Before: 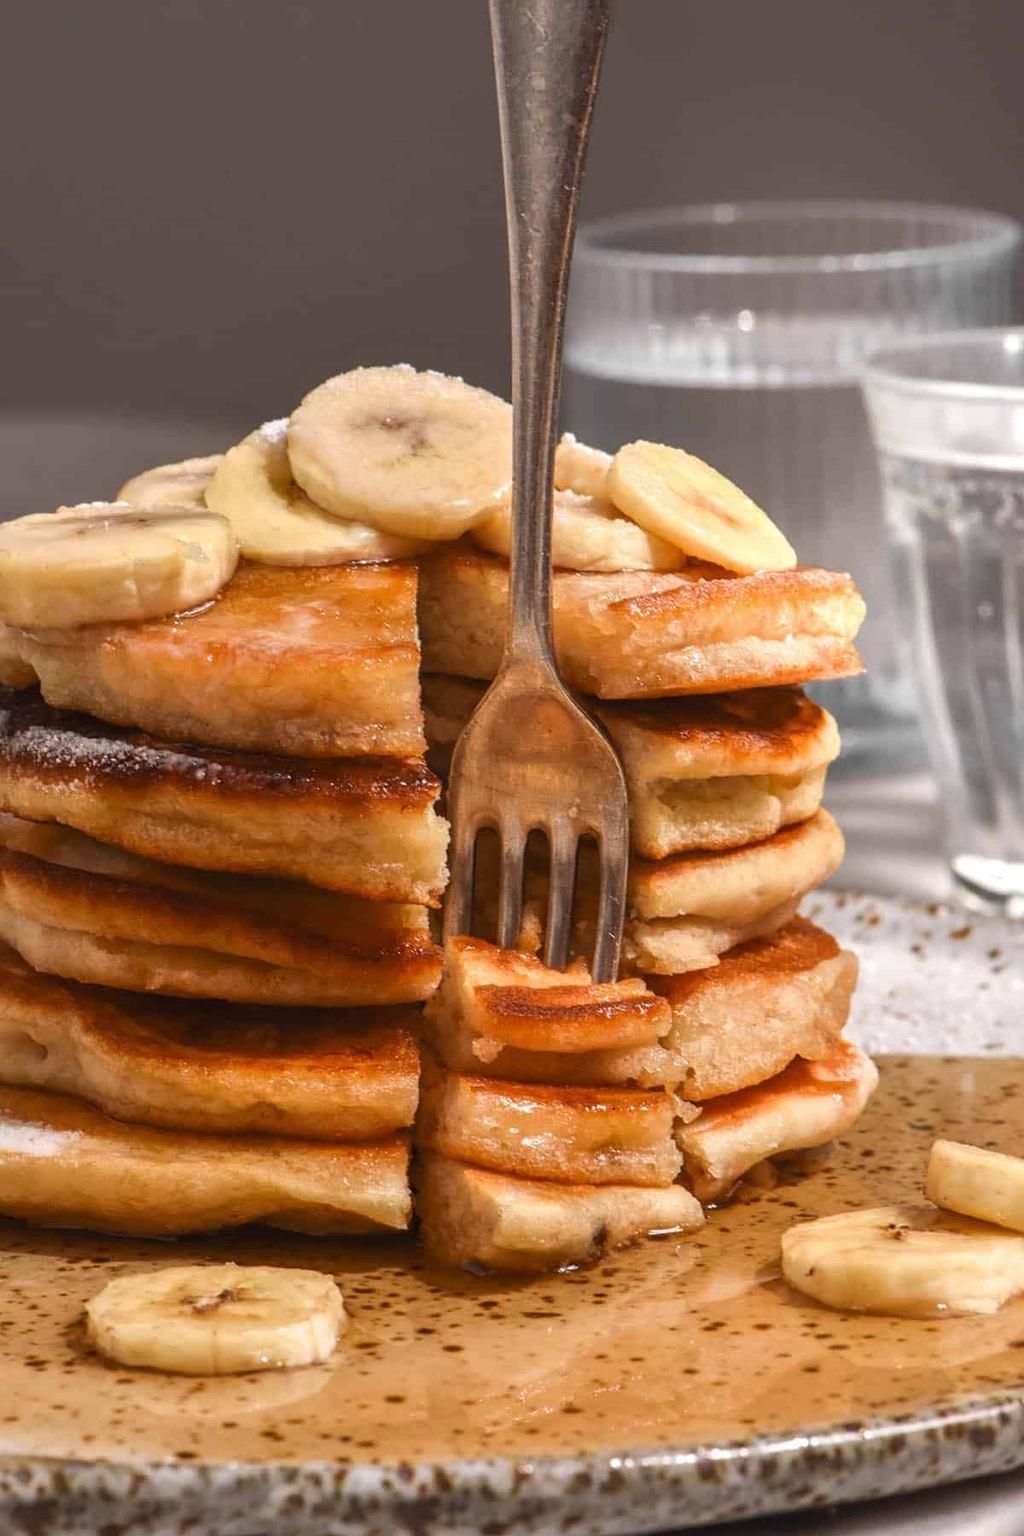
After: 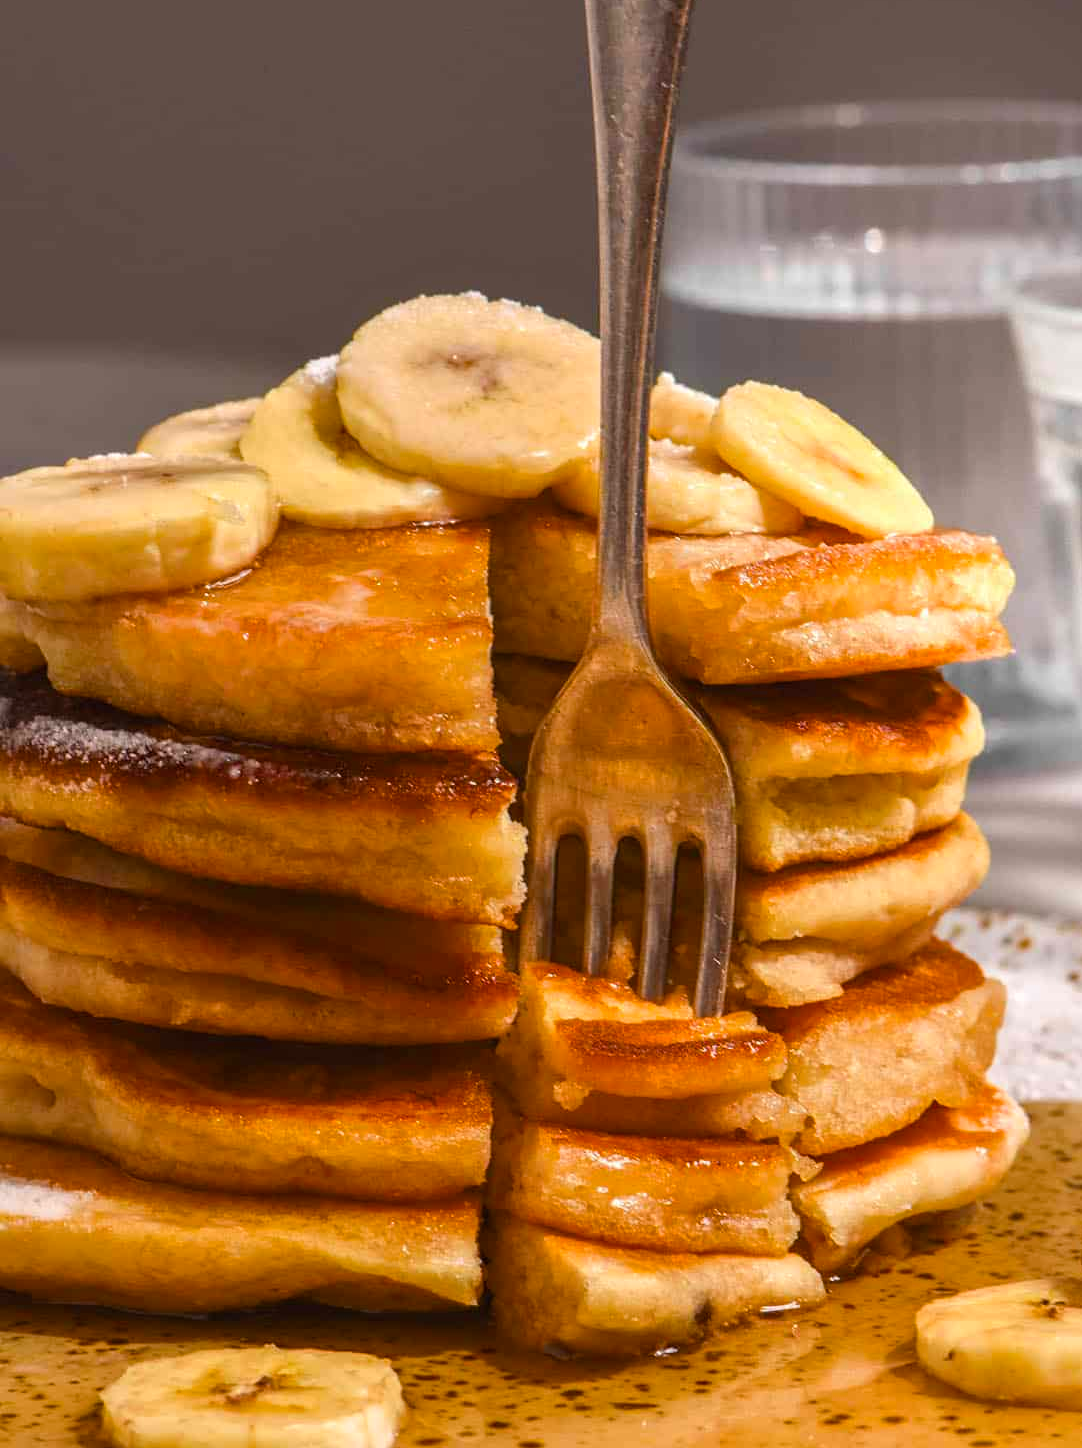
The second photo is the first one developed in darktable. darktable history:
crop: top 7.528%, right 9.762%, bottom 11.993%
color balance rgb: perceptual saturation grading › global saturation 24.982%, global vibrance 20%
